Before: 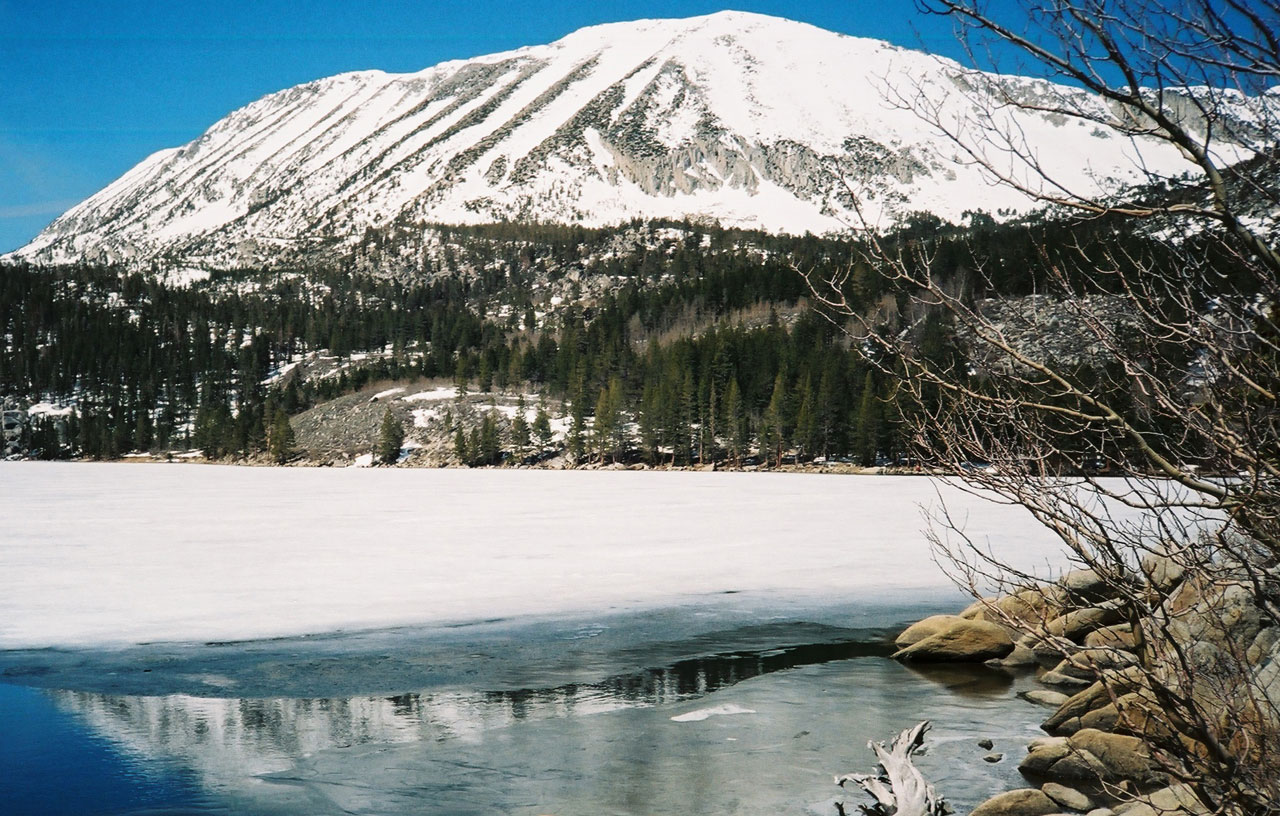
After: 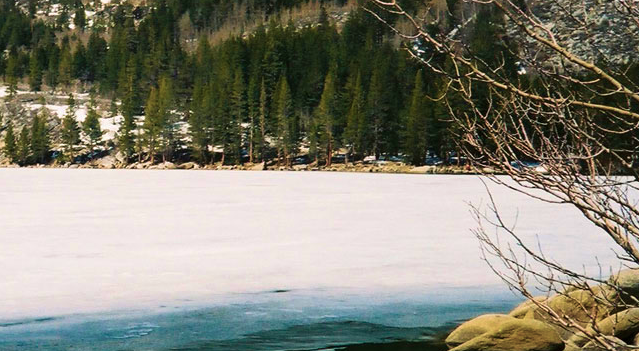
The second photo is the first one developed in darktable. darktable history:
crop: left 35.177%, top 36.911%, right 14.878%, bottom 20.024%
exposure: compensate exposure bias true, compensate highlight preservation false
velvia: strength 74.52%
